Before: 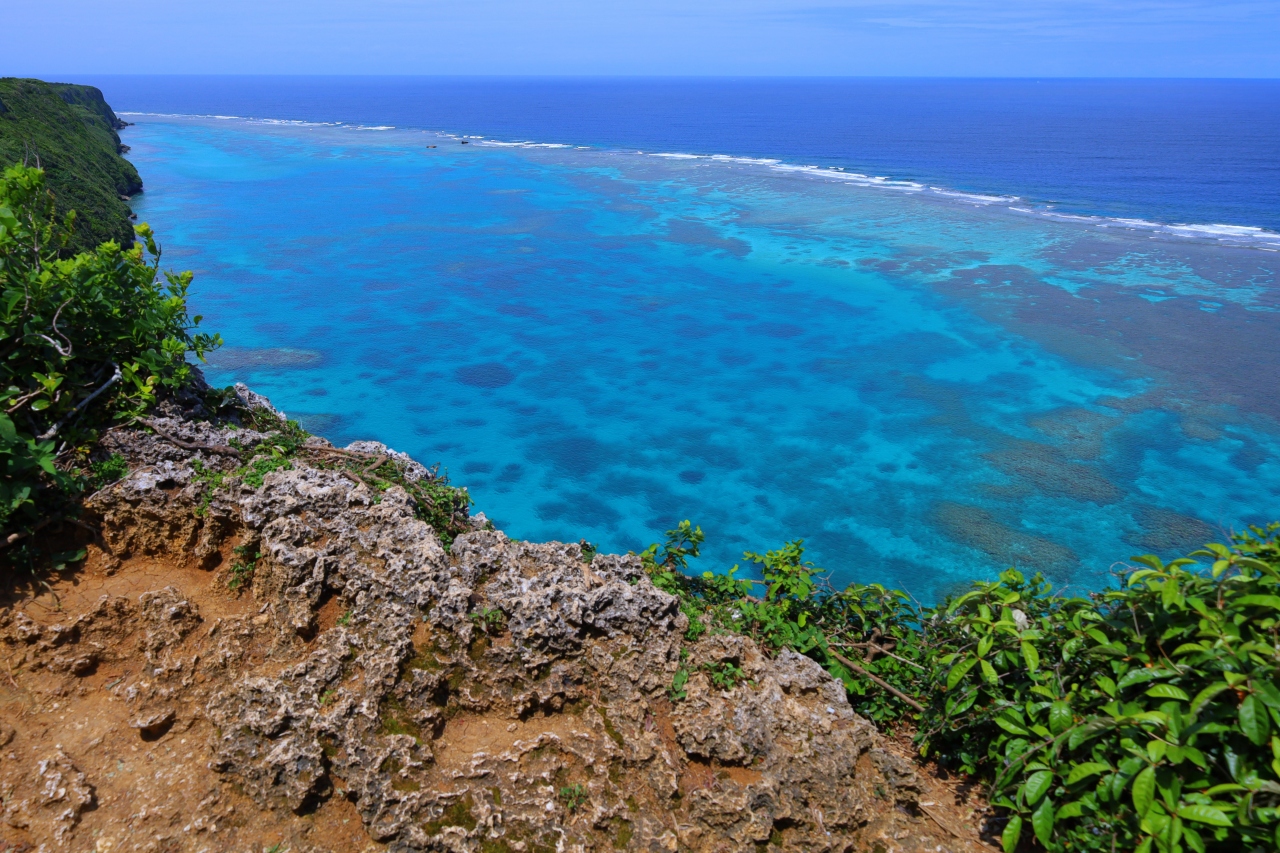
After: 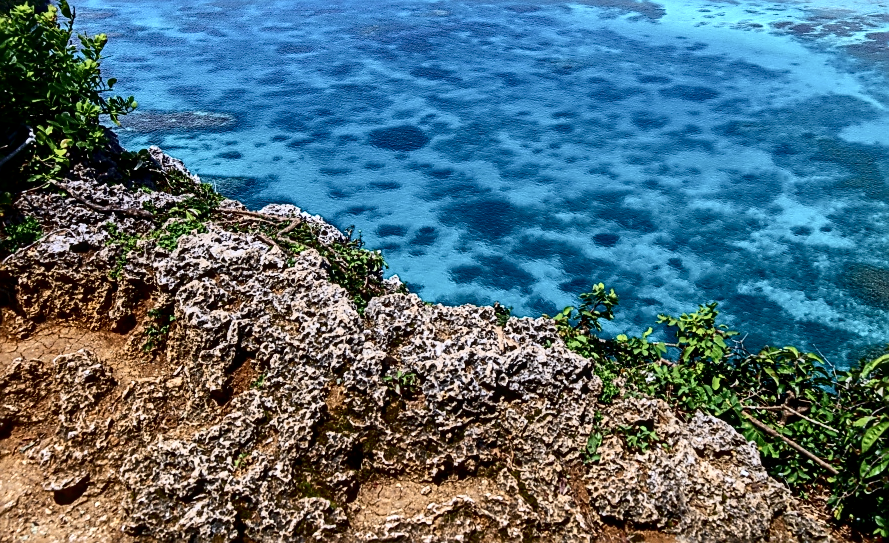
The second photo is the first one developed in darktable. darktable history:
crop: left 6.721%, top 27.79%, right 23.767%, bottom 8.442%
sharpen: amount 0.894
local contrast: detail 130%
contrast brightness saturation: contrast 0.498, saturation -0.103
